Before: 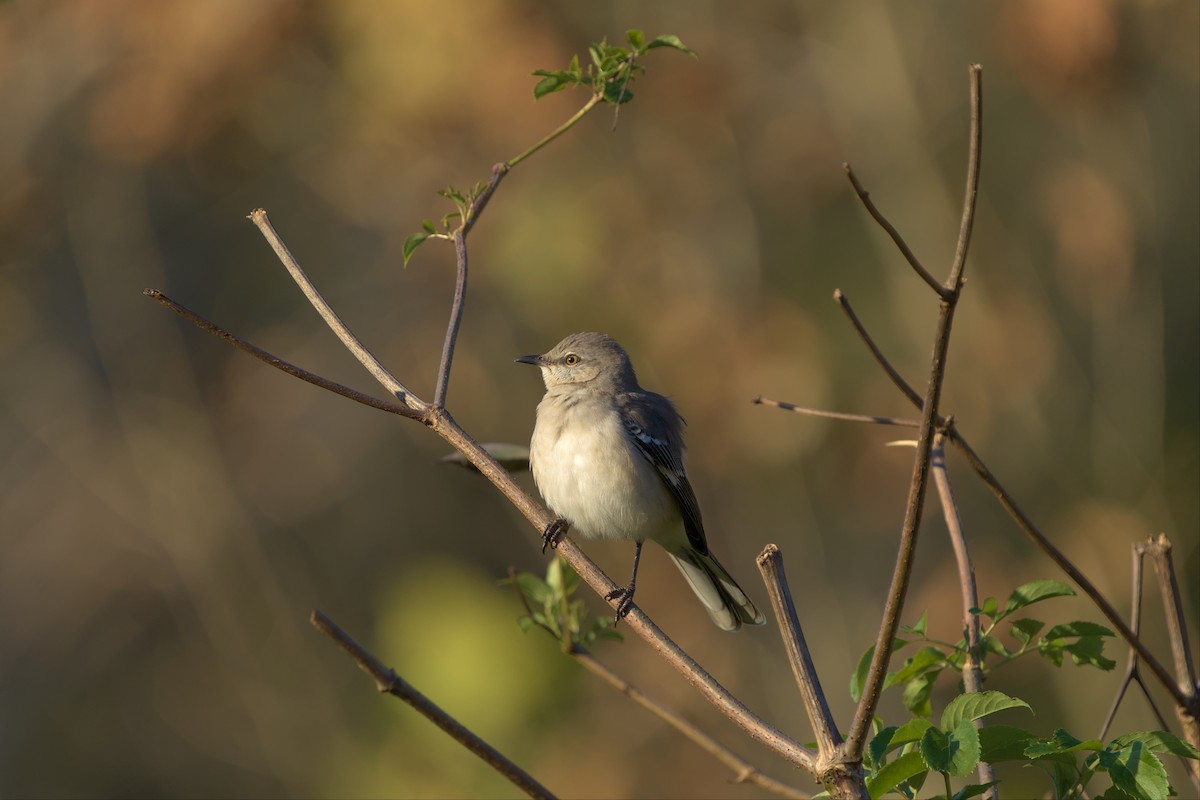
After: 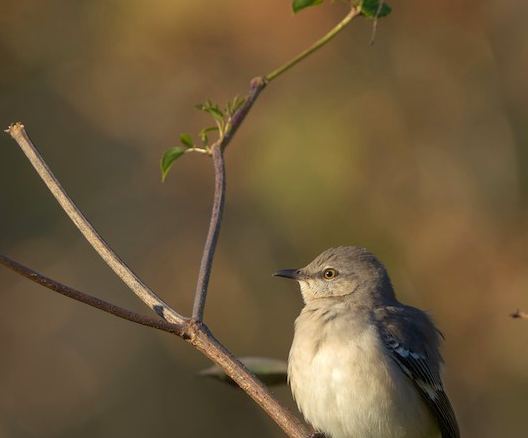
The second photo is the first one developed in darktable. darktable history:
crop: left 20.248%, top 10.86%, right 35.675%, bottom 34.321%
color calibration: output R [0.946, 0.065, -0.013, 0], output G [-0.246, 1.264, -0.017, 0], output B [0.046, -0.098, 1.05, 0], illuminant custom, x 0.344, y 0.359, temperature 5045.54 K
